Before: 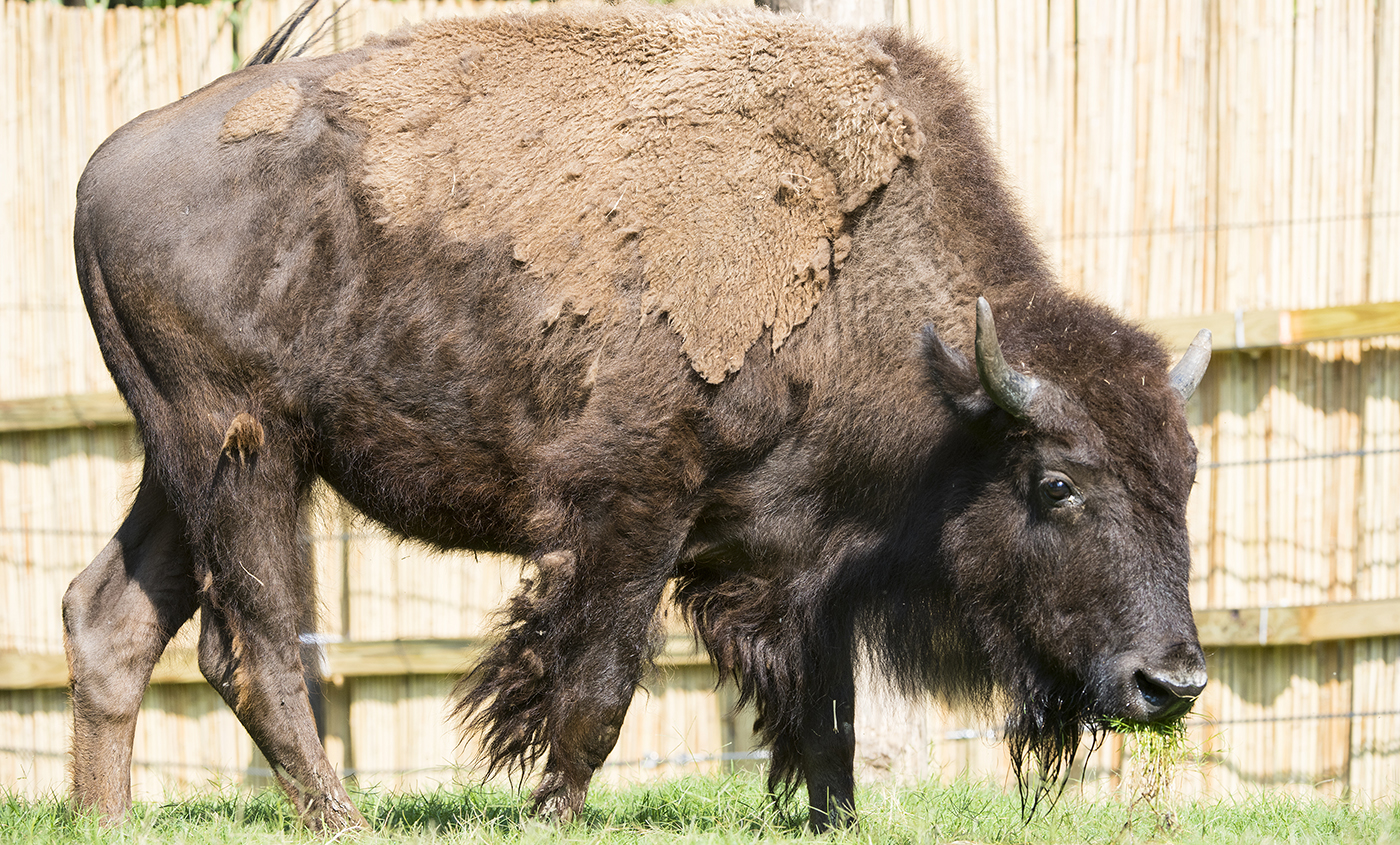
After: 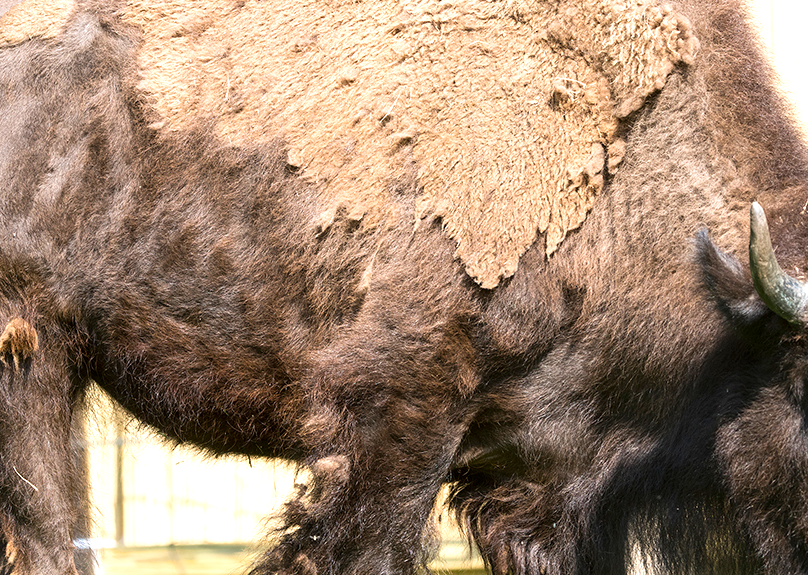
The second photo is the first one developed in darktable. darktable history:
crop: left 16.203%, top 11.316%, right 26.037%, bottom 20.574%
exposure: exposure 0.52 EV, compensate highlight preservation false
